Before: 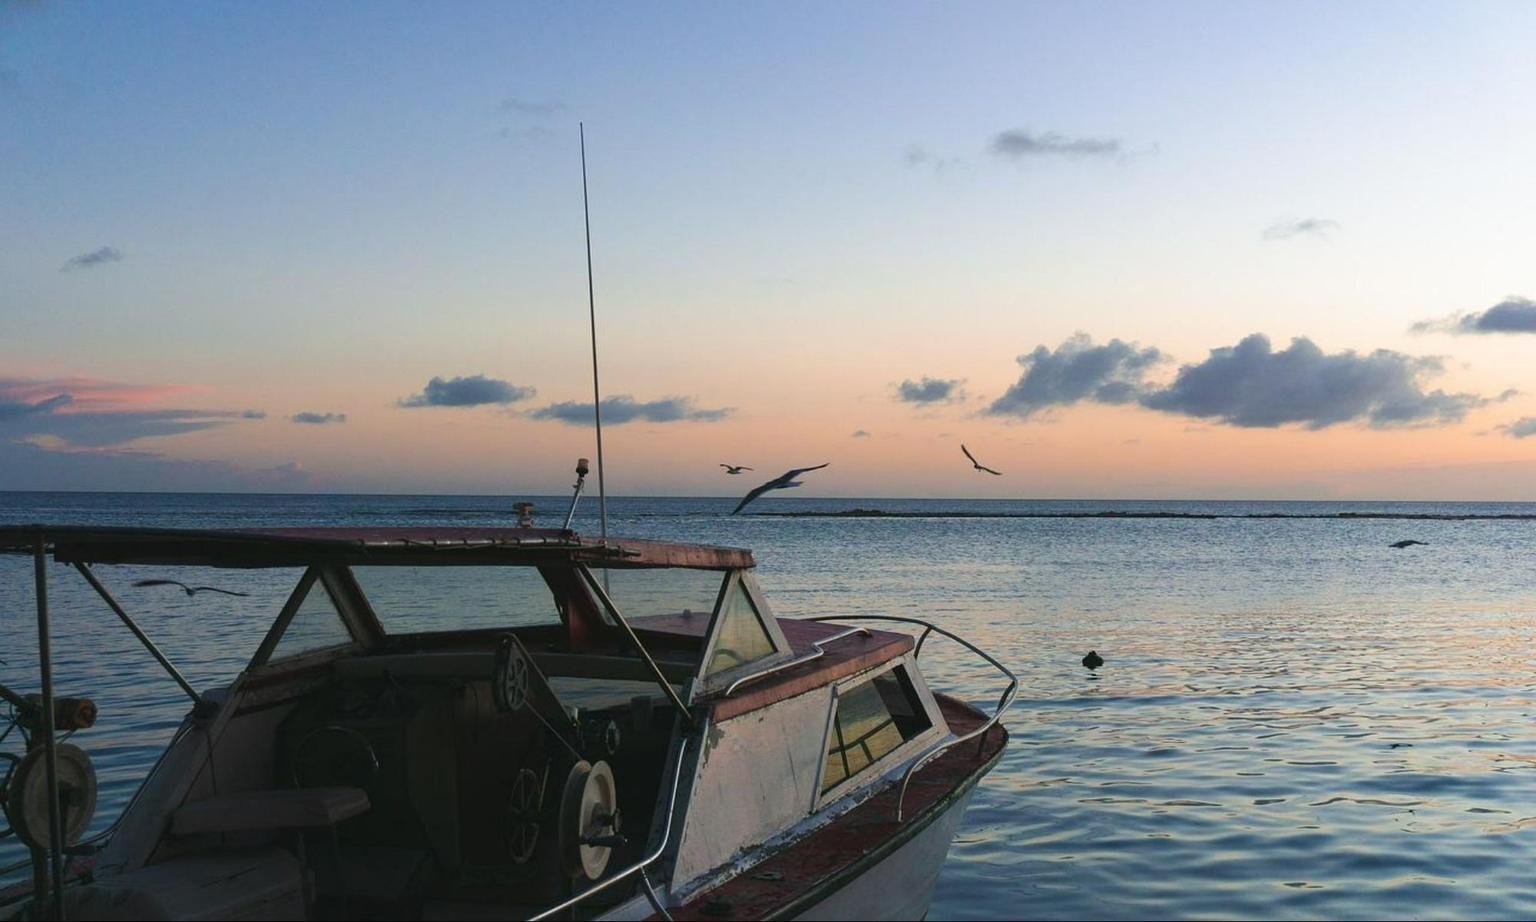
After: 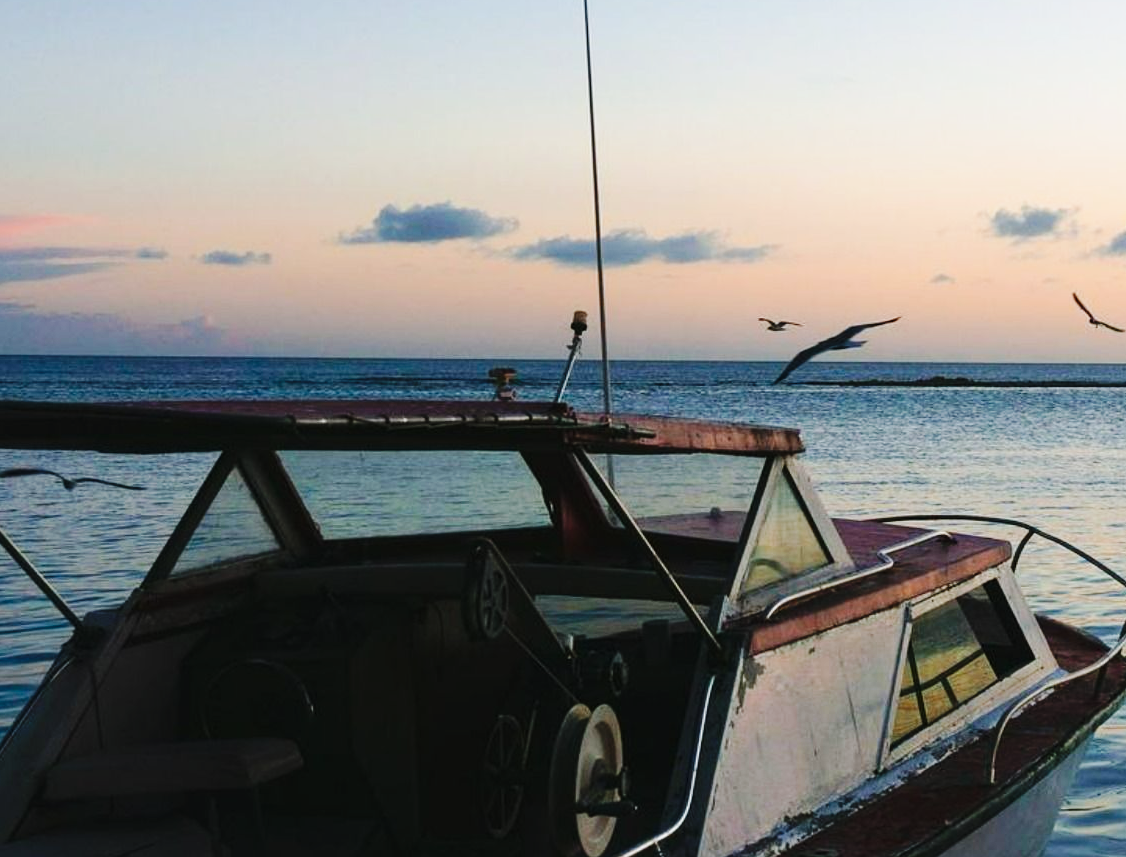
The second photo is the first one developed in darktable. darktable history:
crop: left 8.966%, top 23.852%, right 34.699%, bottom 4.703%
base curve: curves: ch0 [(0, 0) (0.036, 0.025) (0.121, 0.166) (0.206, 0.329) (0.605, 0.79) (1, 1)], preserve colors none
